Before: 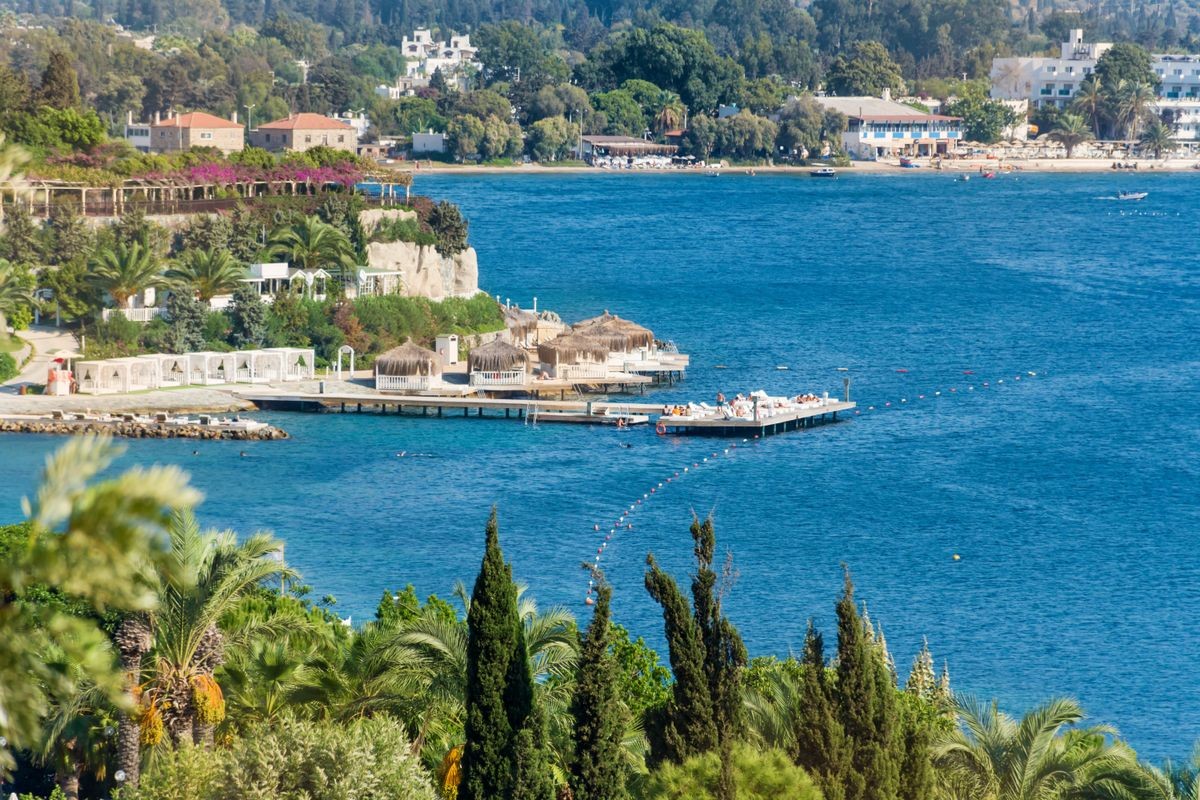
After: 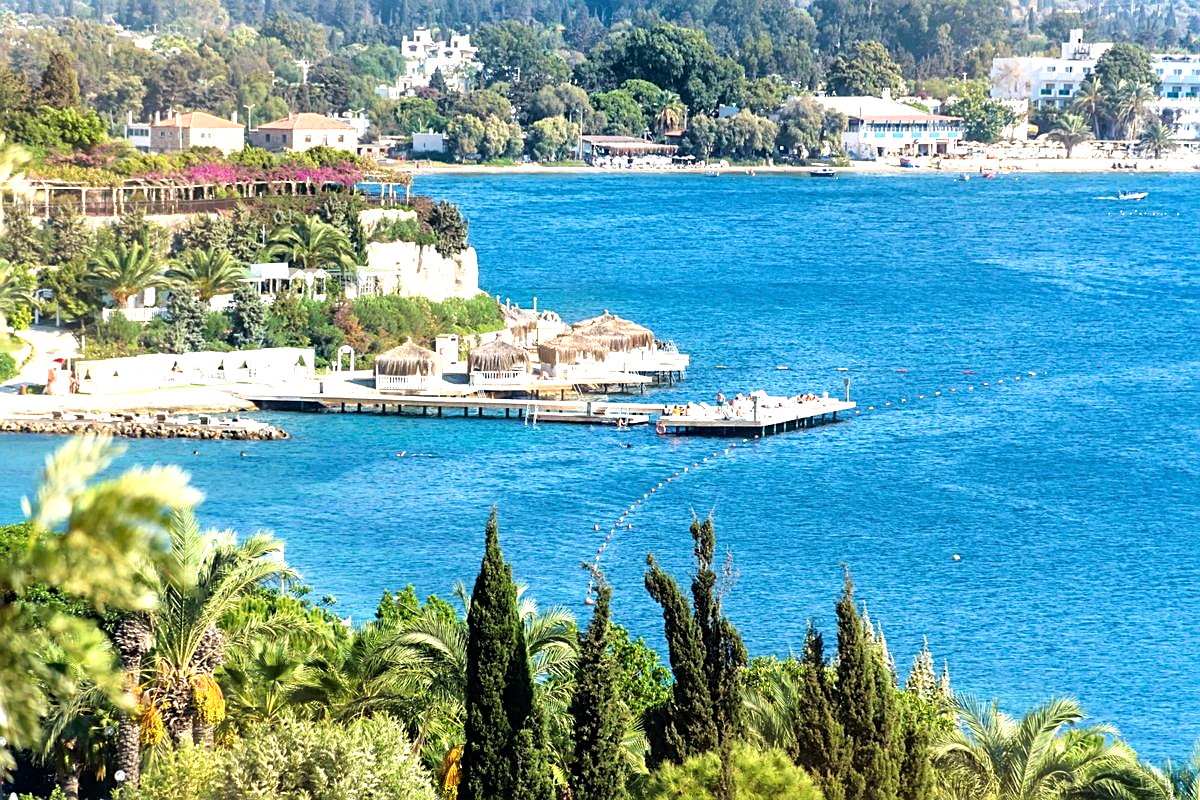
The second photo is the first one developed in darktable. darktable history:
tone equalizer: -8 EV -1.12 EV, -7 EV -1.03 EV, -6 EV -0.827 EV, -5 EV -0.617 EV, -3 EV 0.581 EV, -2 EV 0.862 EV, -1 EV 1 EV, +0 EV 1.08 EV, mask exposure compensation -0.497 EV
sharpen: on, module defaults
